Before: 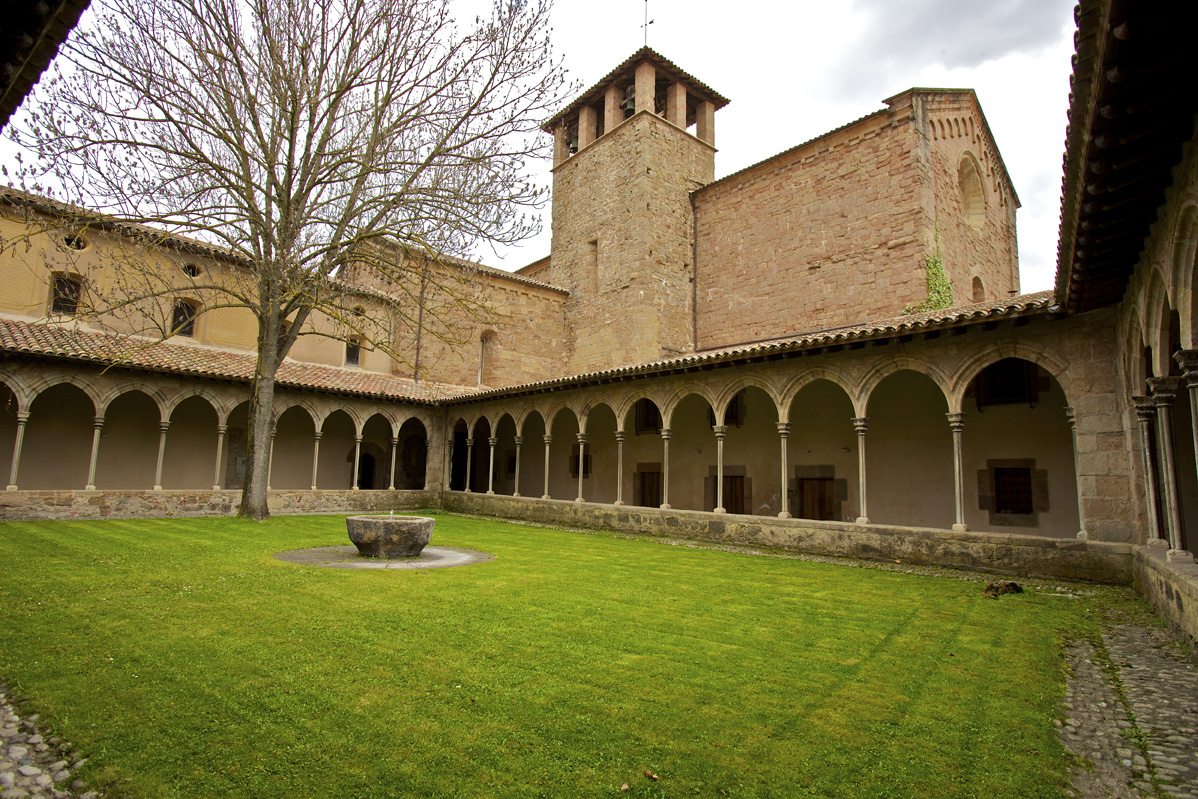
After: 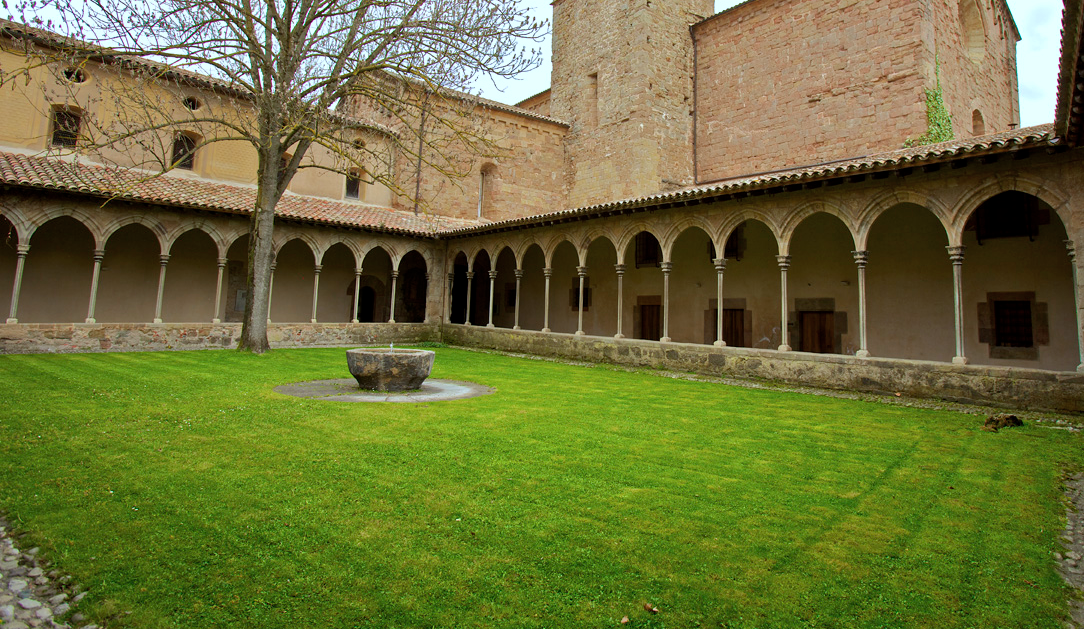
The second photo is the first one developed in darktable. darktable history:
crop: top 20.916%, right 9.437%, bottom 0.316%
color calibration: illuminant F (fluorescent), F source F9 (Cool White Deluxe 4150 K) – high CRI, x 0.374, y 0.373, temperature 4158.34 K
shadows and highlights: shadows 25, highlights -25
